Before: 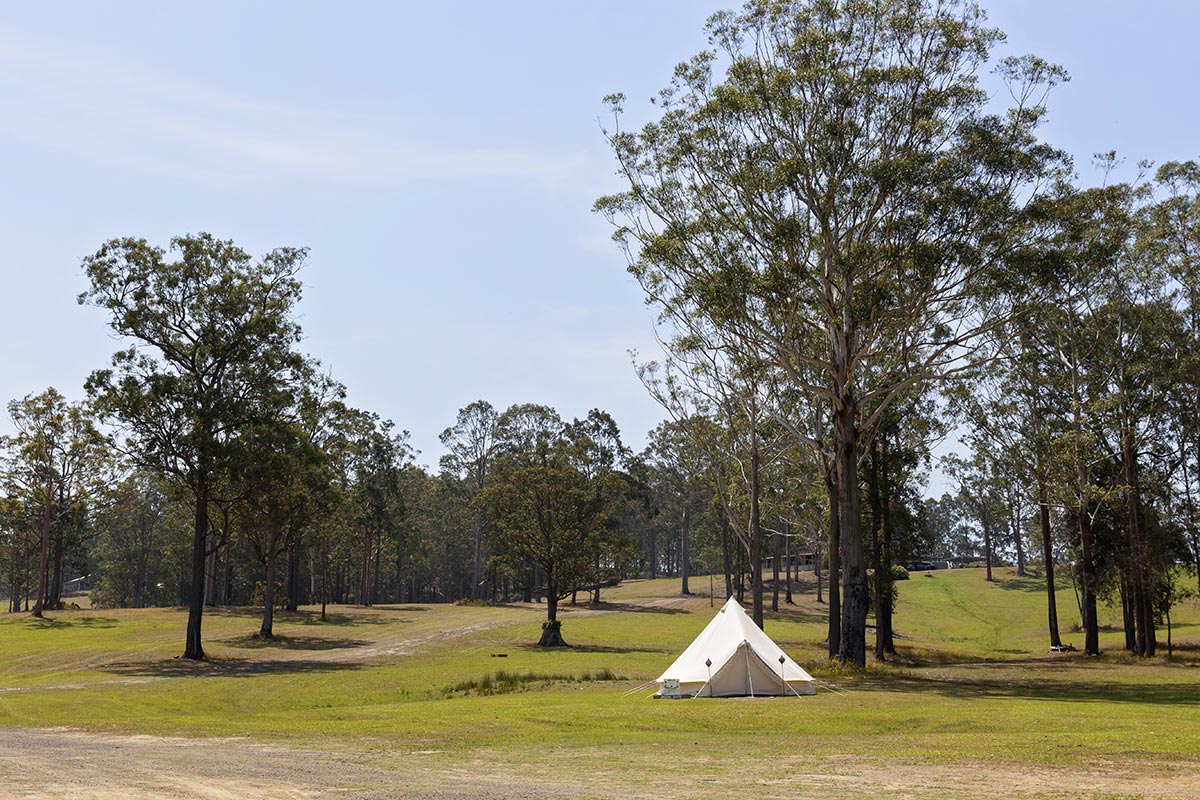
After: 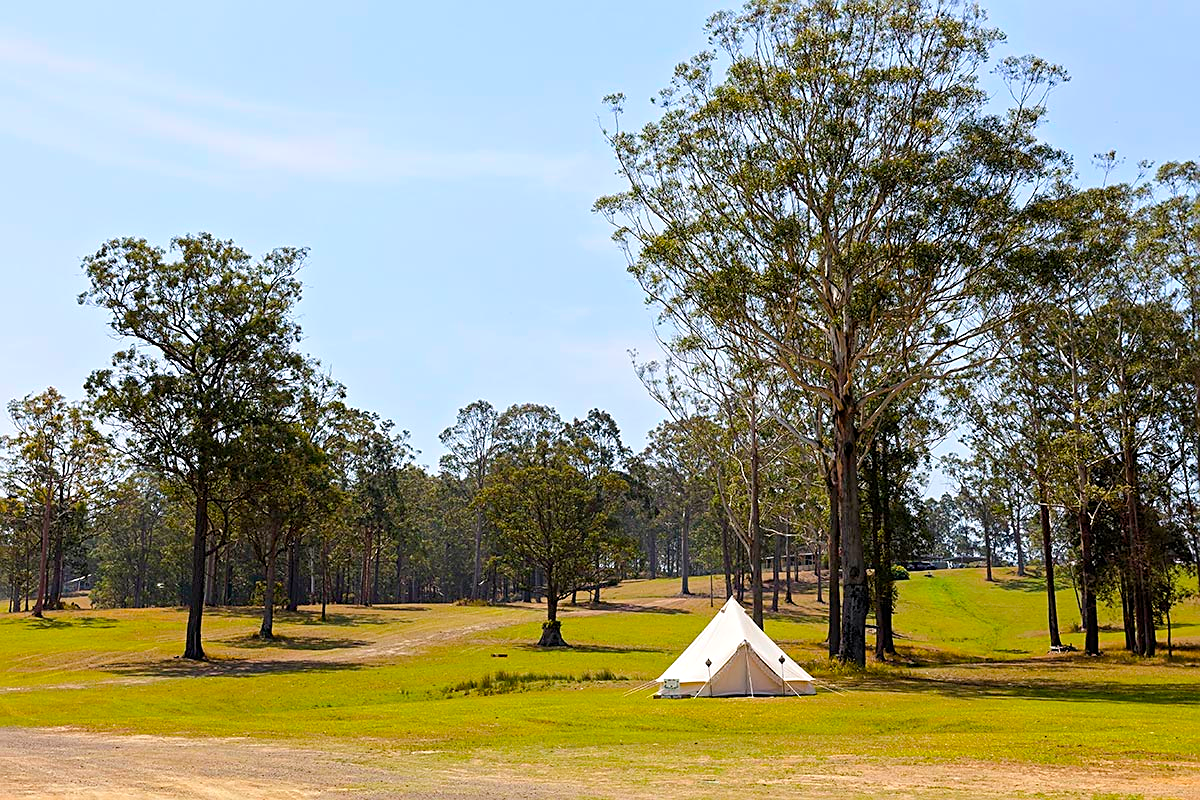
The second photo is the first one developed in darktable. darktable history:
color balance rgb: perceptual saturation grading › global saturation 25%, perceptual brilliance grading › mid-tones 10%, perceptual brilliance grading › shadows 15%, global vibrance 20%
exposure: exposure 0.131 EV, compensate highlight preservation false
sharpen: on, module defaults
